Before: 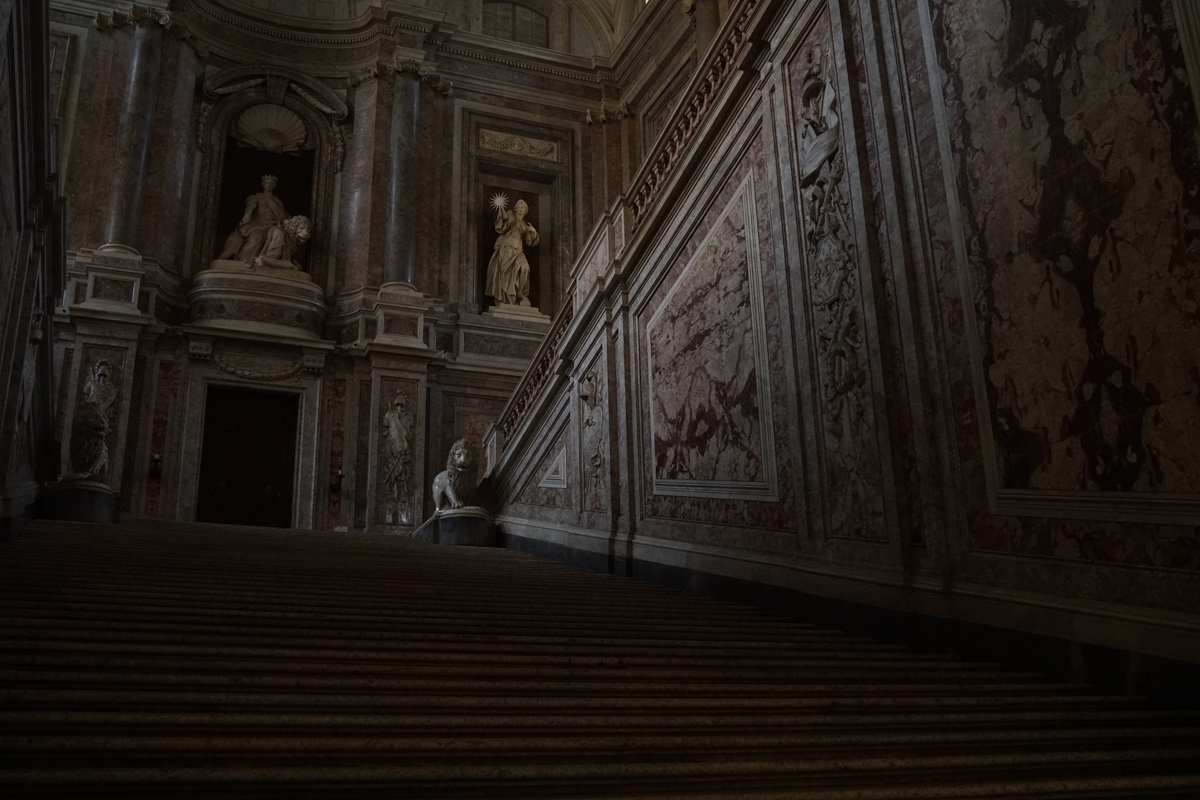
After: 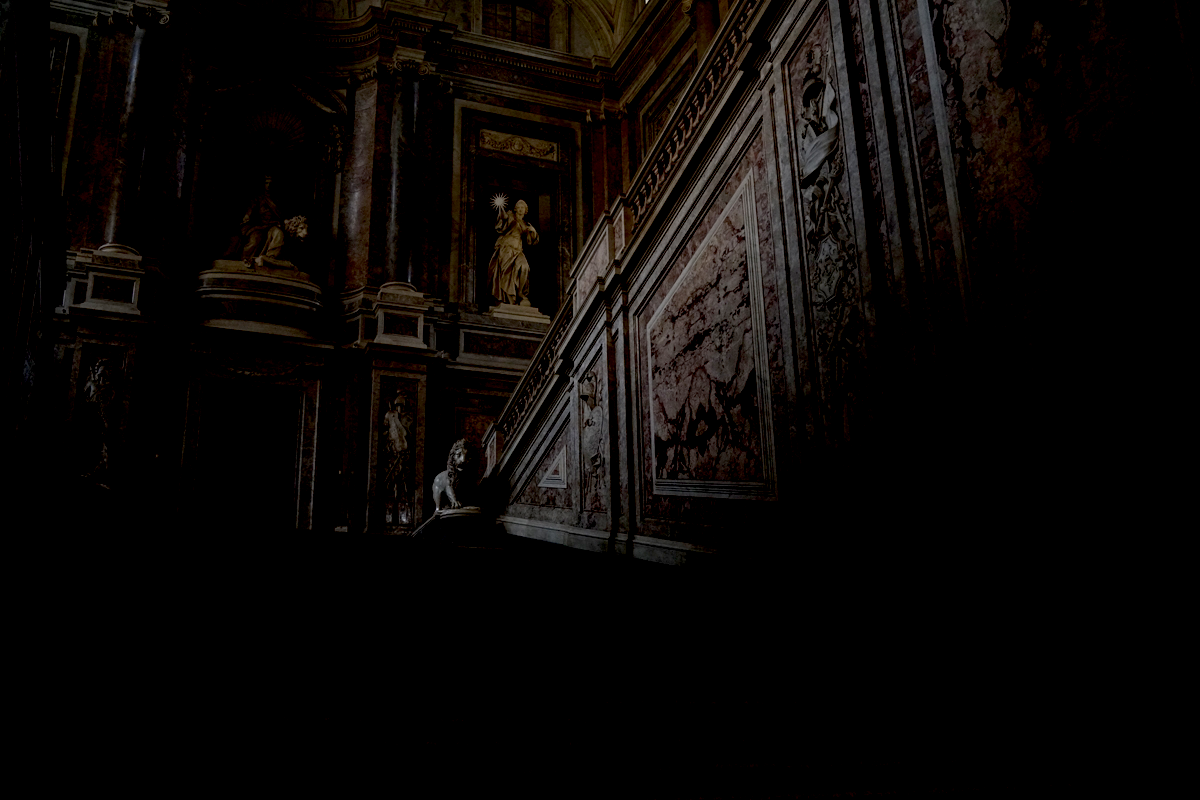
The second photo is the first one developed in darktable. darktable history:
exposure: black level correction 0.028, exposure -0.079 EV, compensate highlight preservation false
